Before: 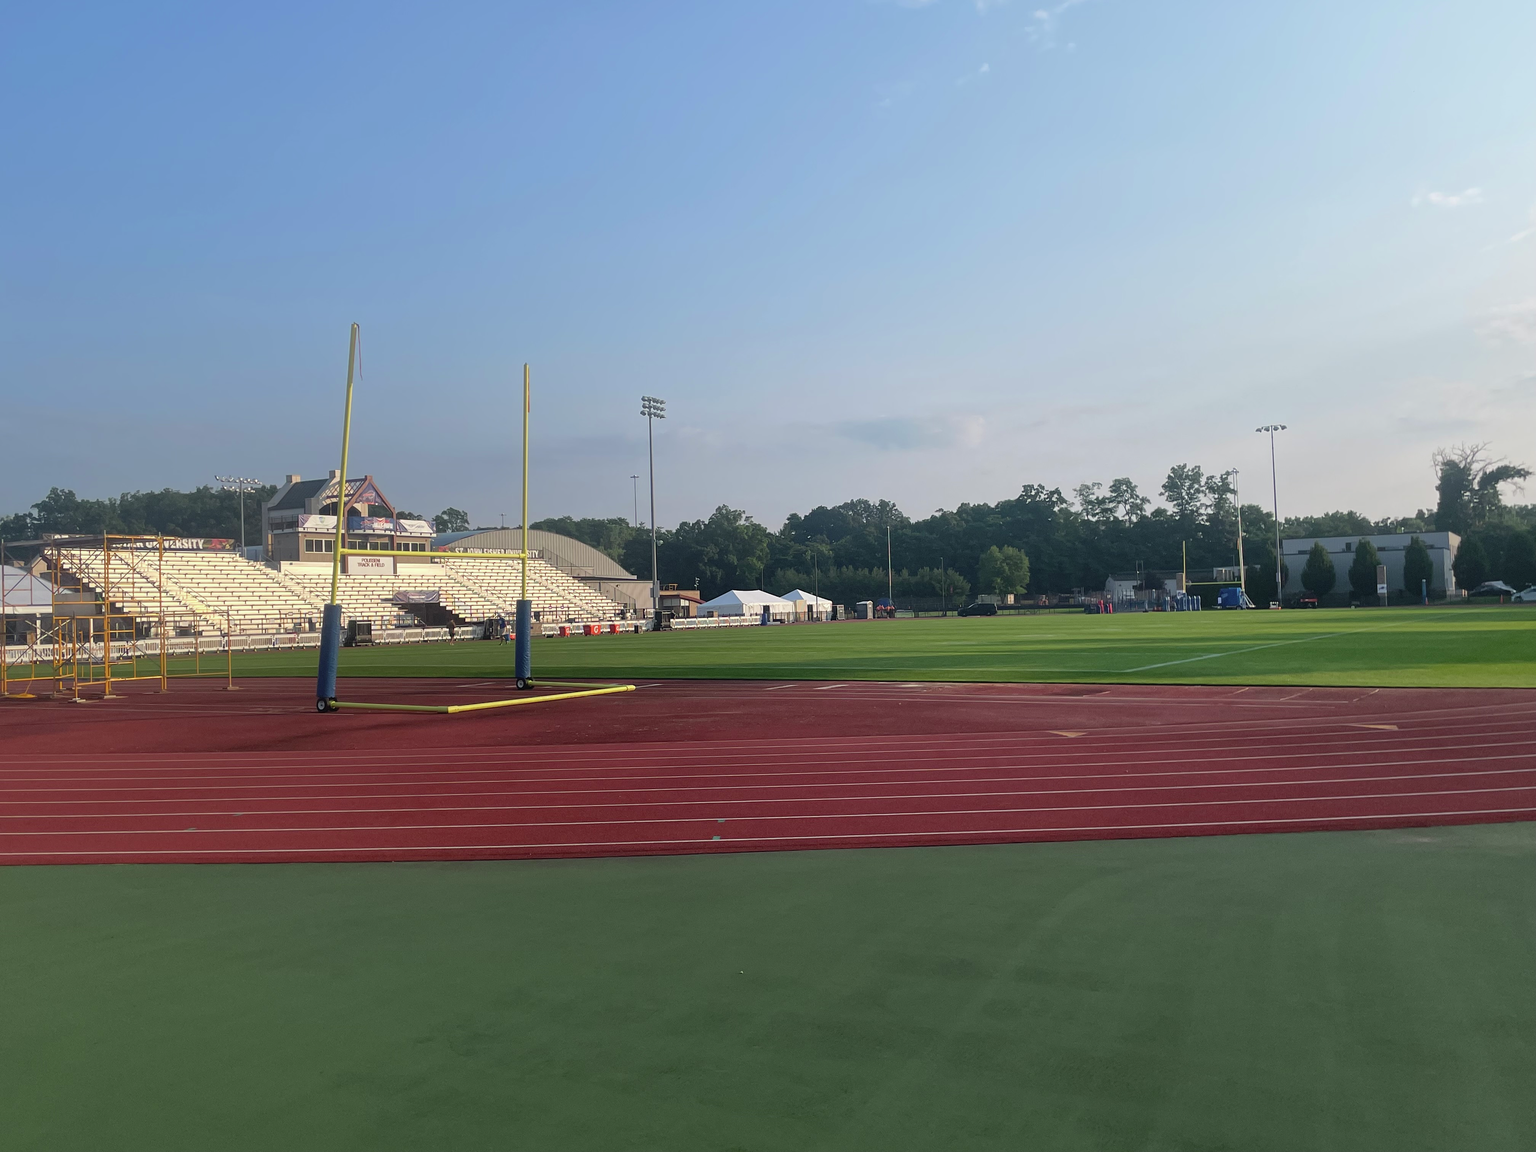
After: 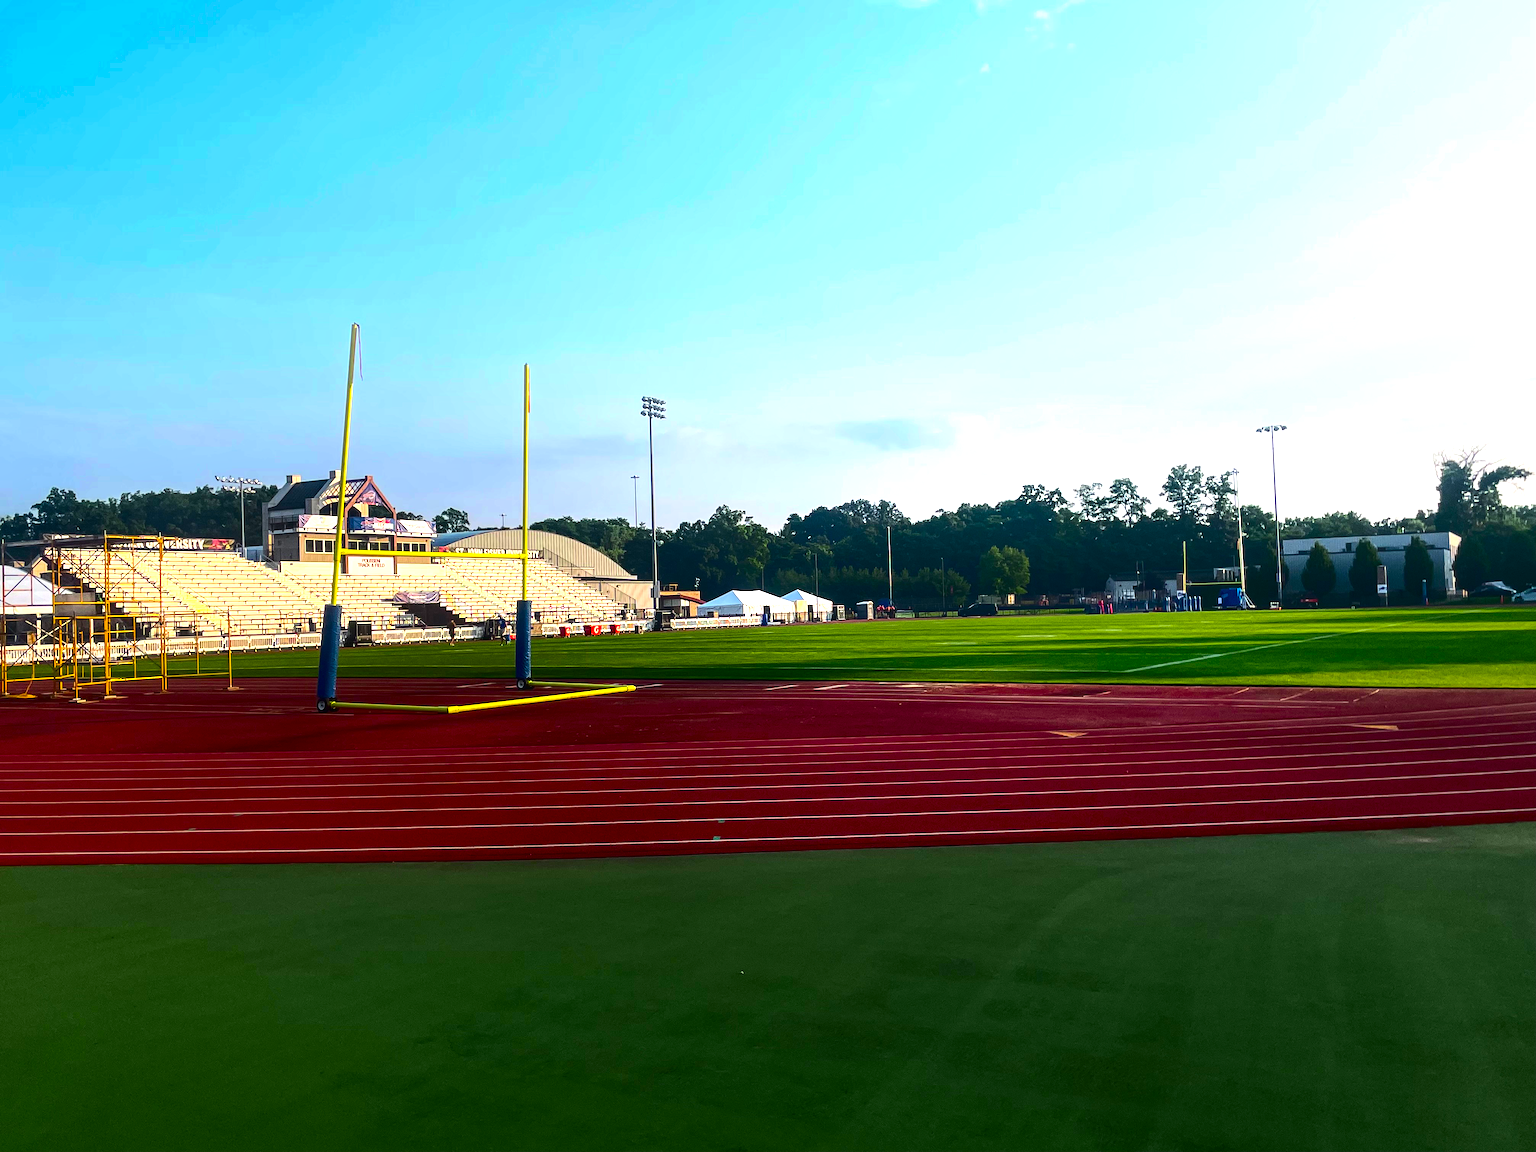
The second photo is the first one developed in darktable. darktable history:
contrast brightness saturation: contrast 0.21, brightness -0.11, saturation 0.21
color balance rgb: linear chroma grading › global chroma 9%, perceptual saturation grading › global saturation 36%, perceptual saturation grading › shadows 35%, perceptual brilliance grading › global brilliance 15%, perceptual brilliance grading › shadows -35%, global vibrance 15%
local contrast: highlights 61%, detail 143%, midtone range 0.428
tone equalizer: -8 EV 0.001 EV, -7 EV -0.002 EV, -6 EV 0.002 EV, -5 EV -0.03 EV, -4 EV -0.116 EV, -3 EV -0.169 EV, -2 EV 0.24 EV, -1 EV 0.702 EV, +0 EV 0.493 EV
